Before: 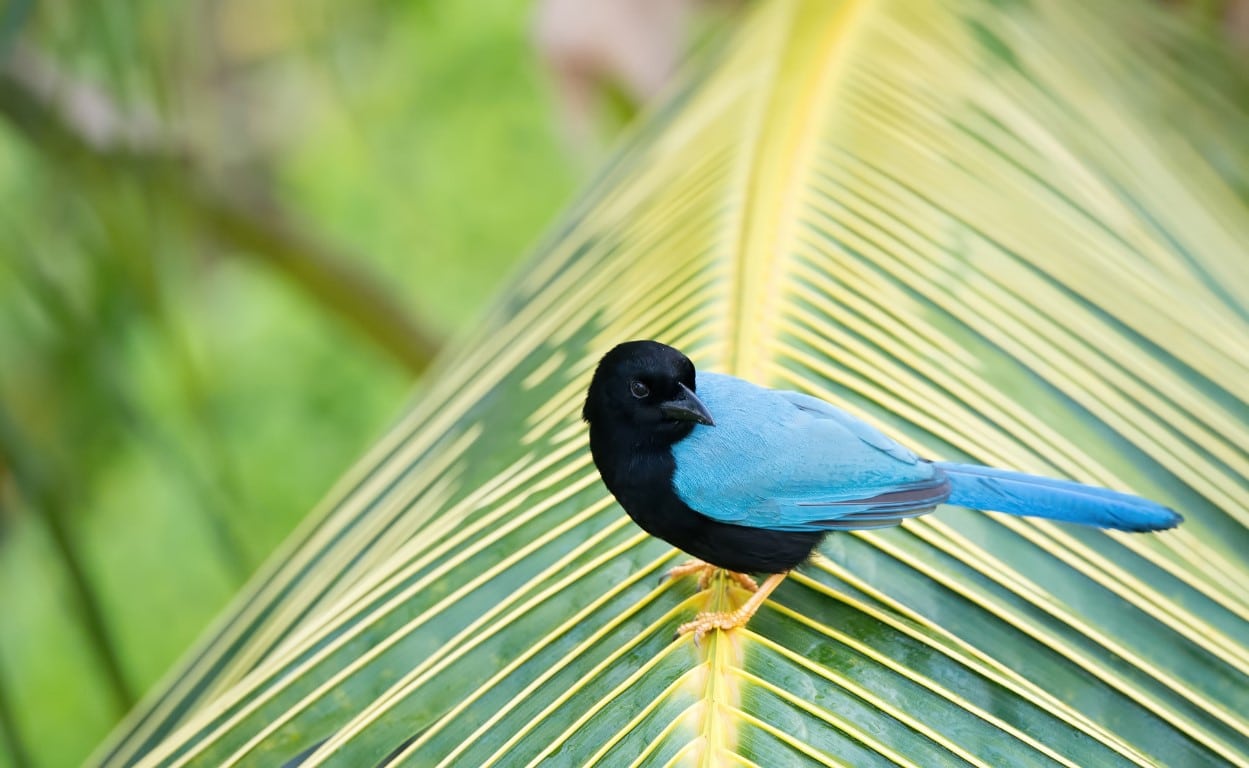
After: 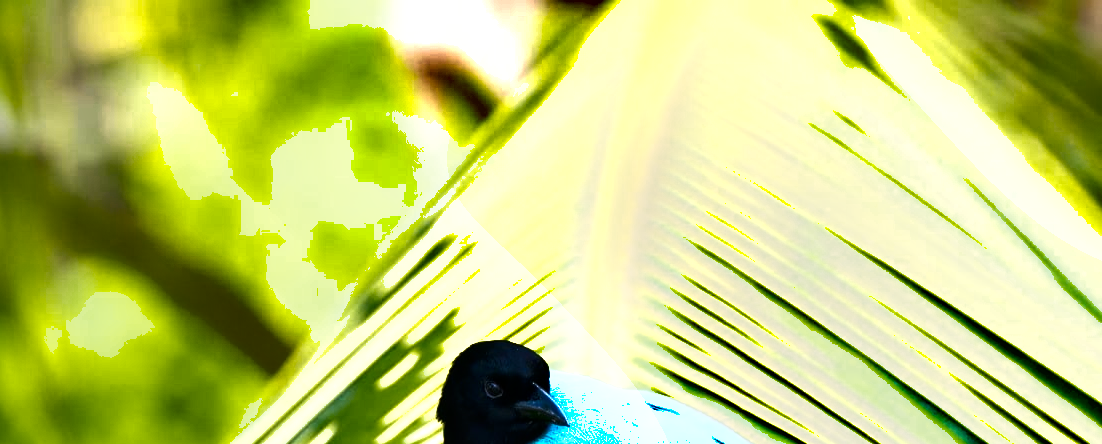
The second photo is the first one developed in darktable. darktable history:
shadows and highlights: white point adjustment 0.106, highlights -70.35, soften with gaussian
crop and rotate: left 11.722%, bottom 42.138%
color zones: curves: ch0 [(0.099, 0.624) (0.257, 0.596) (0.384, 0.376) (0.529, 0.492) (0.697, 0.564) (0.768, 0.532) (0.908, 0.644)]; ch1 [(0.112, 0.564) (0.254, 0.612) (0.432, 0.676) (0.592, 0.456) (0.743, 0.684) (0.888, 0.536)]; ch2 [(0.25, 0.5) (0.469, 0.36) (0.75, 0.5)]
tone equalizer: -8 EV -1.06 EV, -7 EV -0.977 EV, -6 EV -0.858 EV, -5 EV -0.613 EV, -3 EV 0.6 EV, -2 EV 0.884 EV, -1 EV 0.989 EV, +0 EV 1.07 EV
